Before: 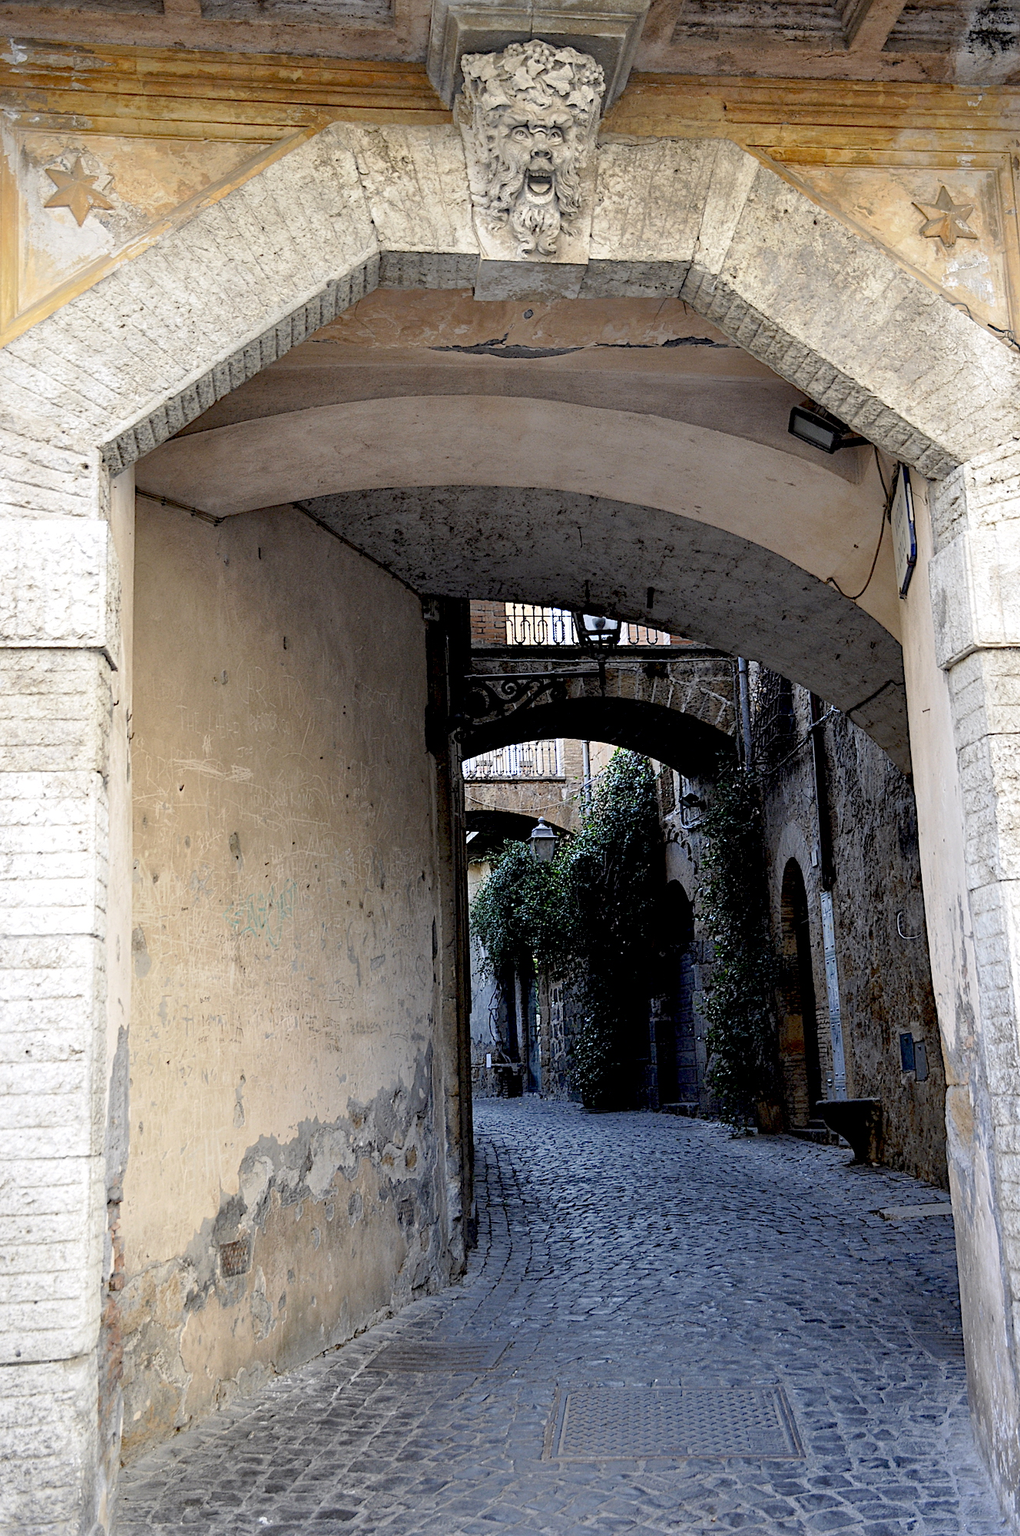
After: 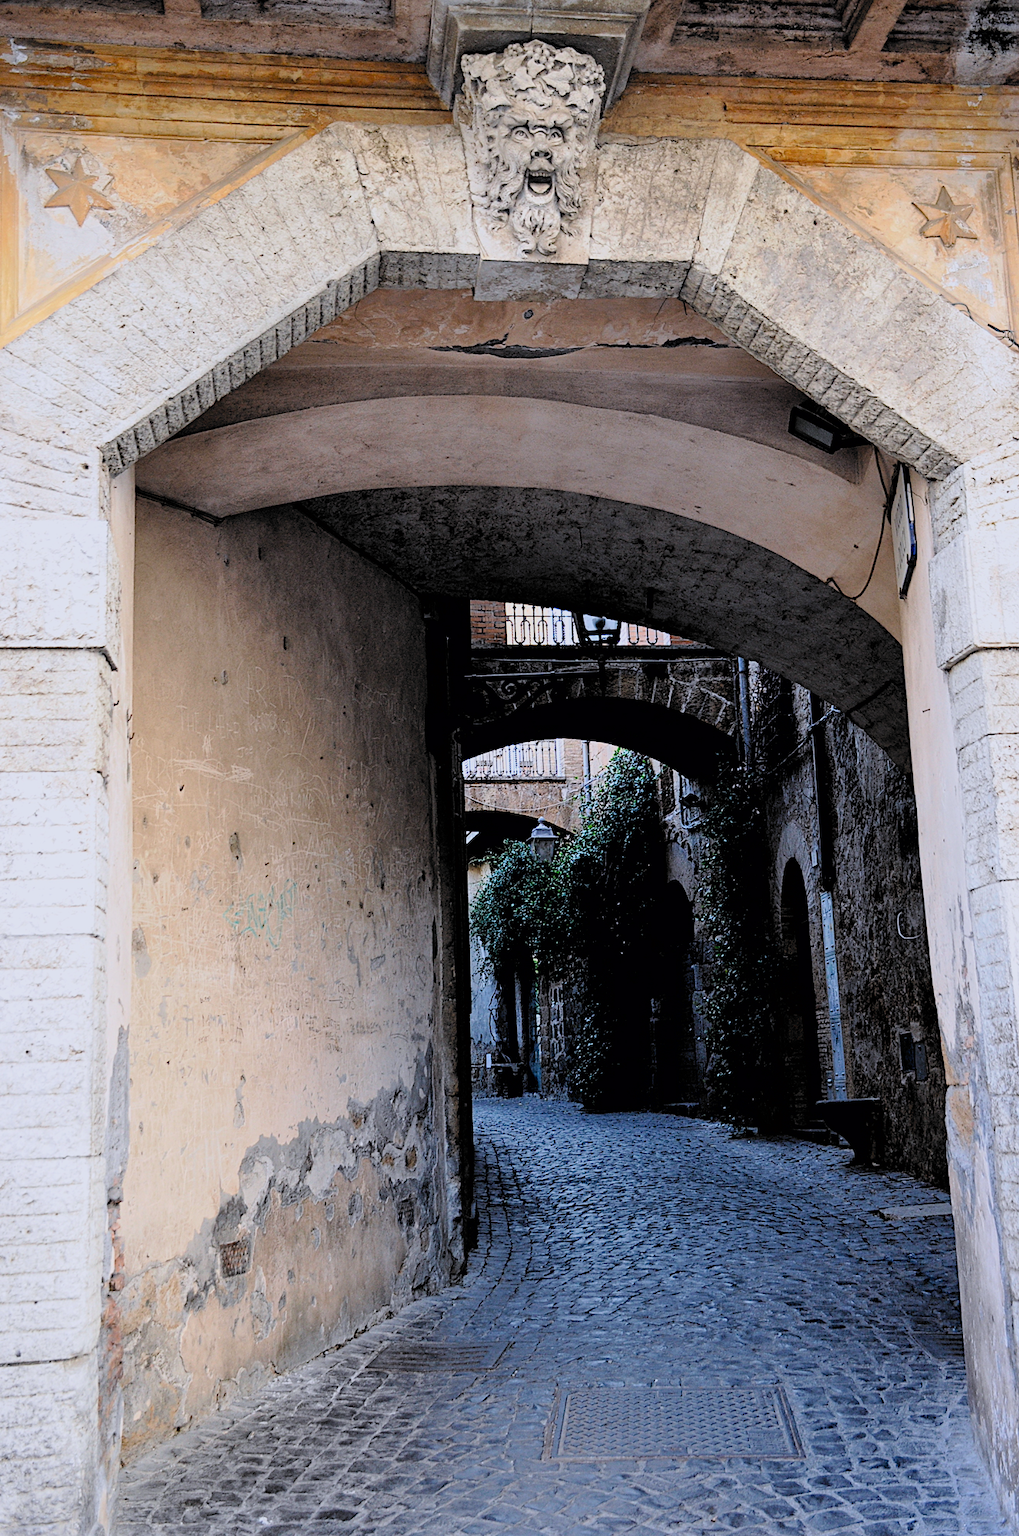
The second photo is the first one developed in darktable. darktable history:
filmic rgb: black relative exposure -5.11 EV, white relative exposure 3.99 EV, hardness 2.89, contrast 1.296, highlights saturation mix -30.1%, color science v6 (2022)
color calibration: illuminant as shot in camera, x 0.358, y 0.373, temperature 4628.91 K
